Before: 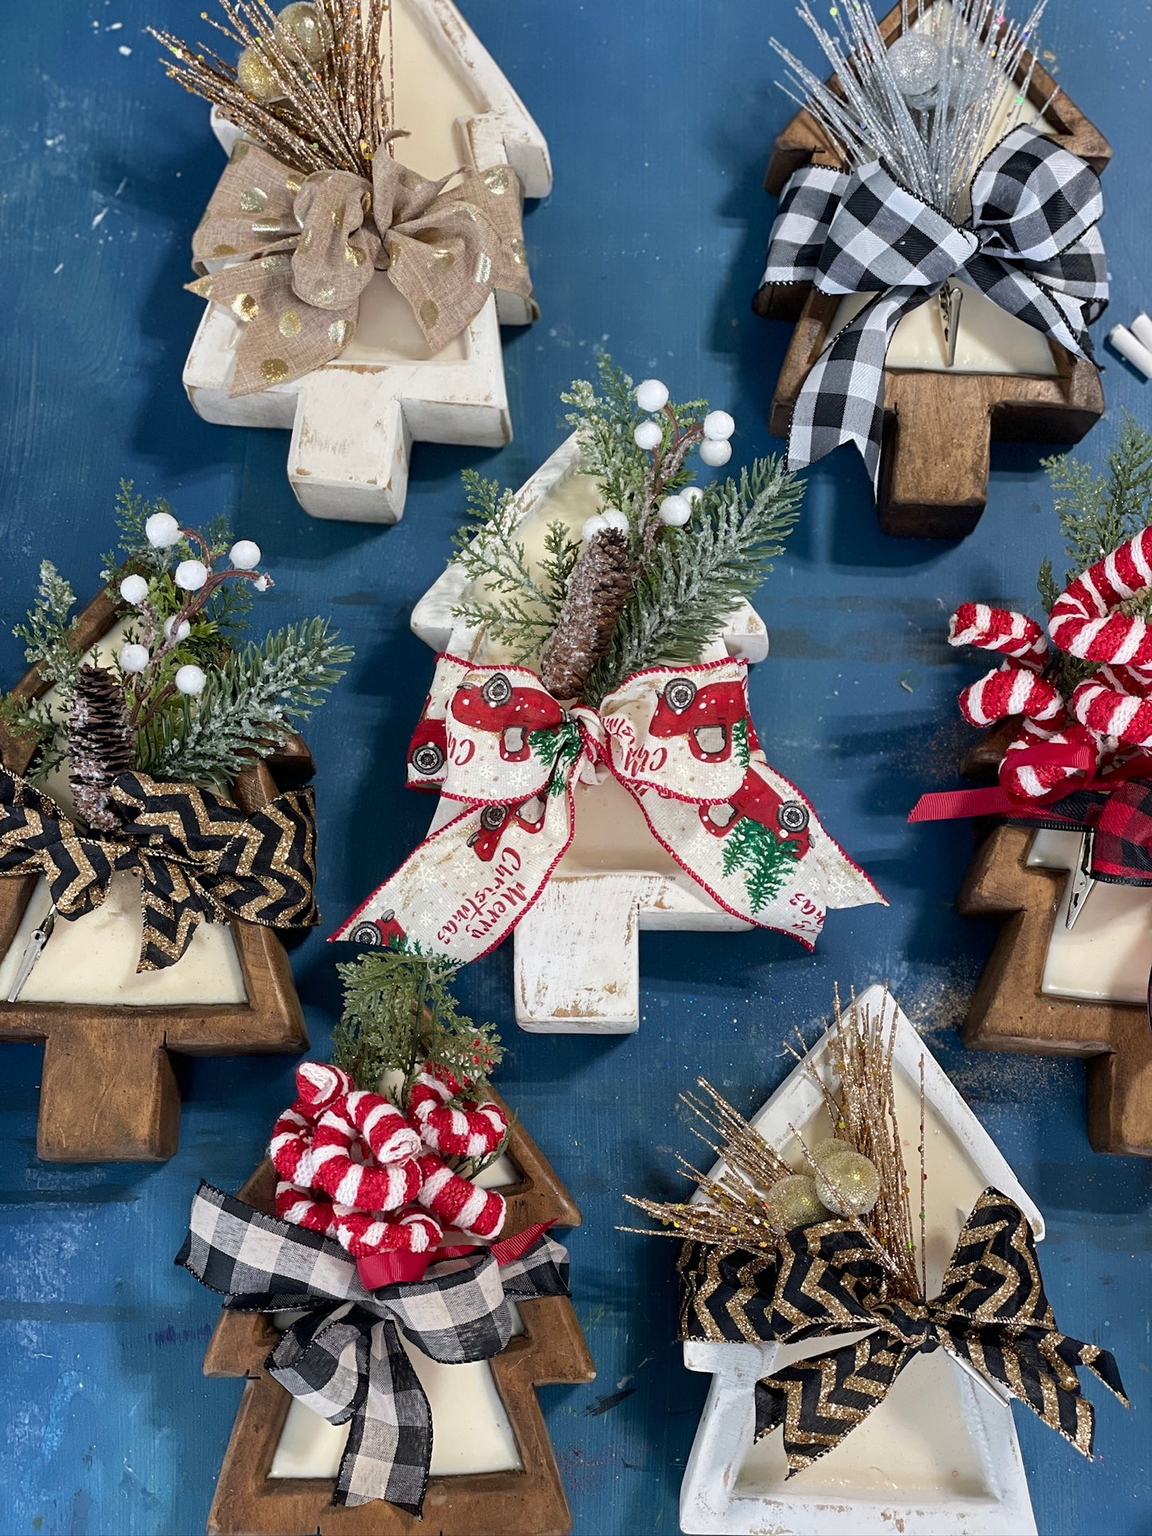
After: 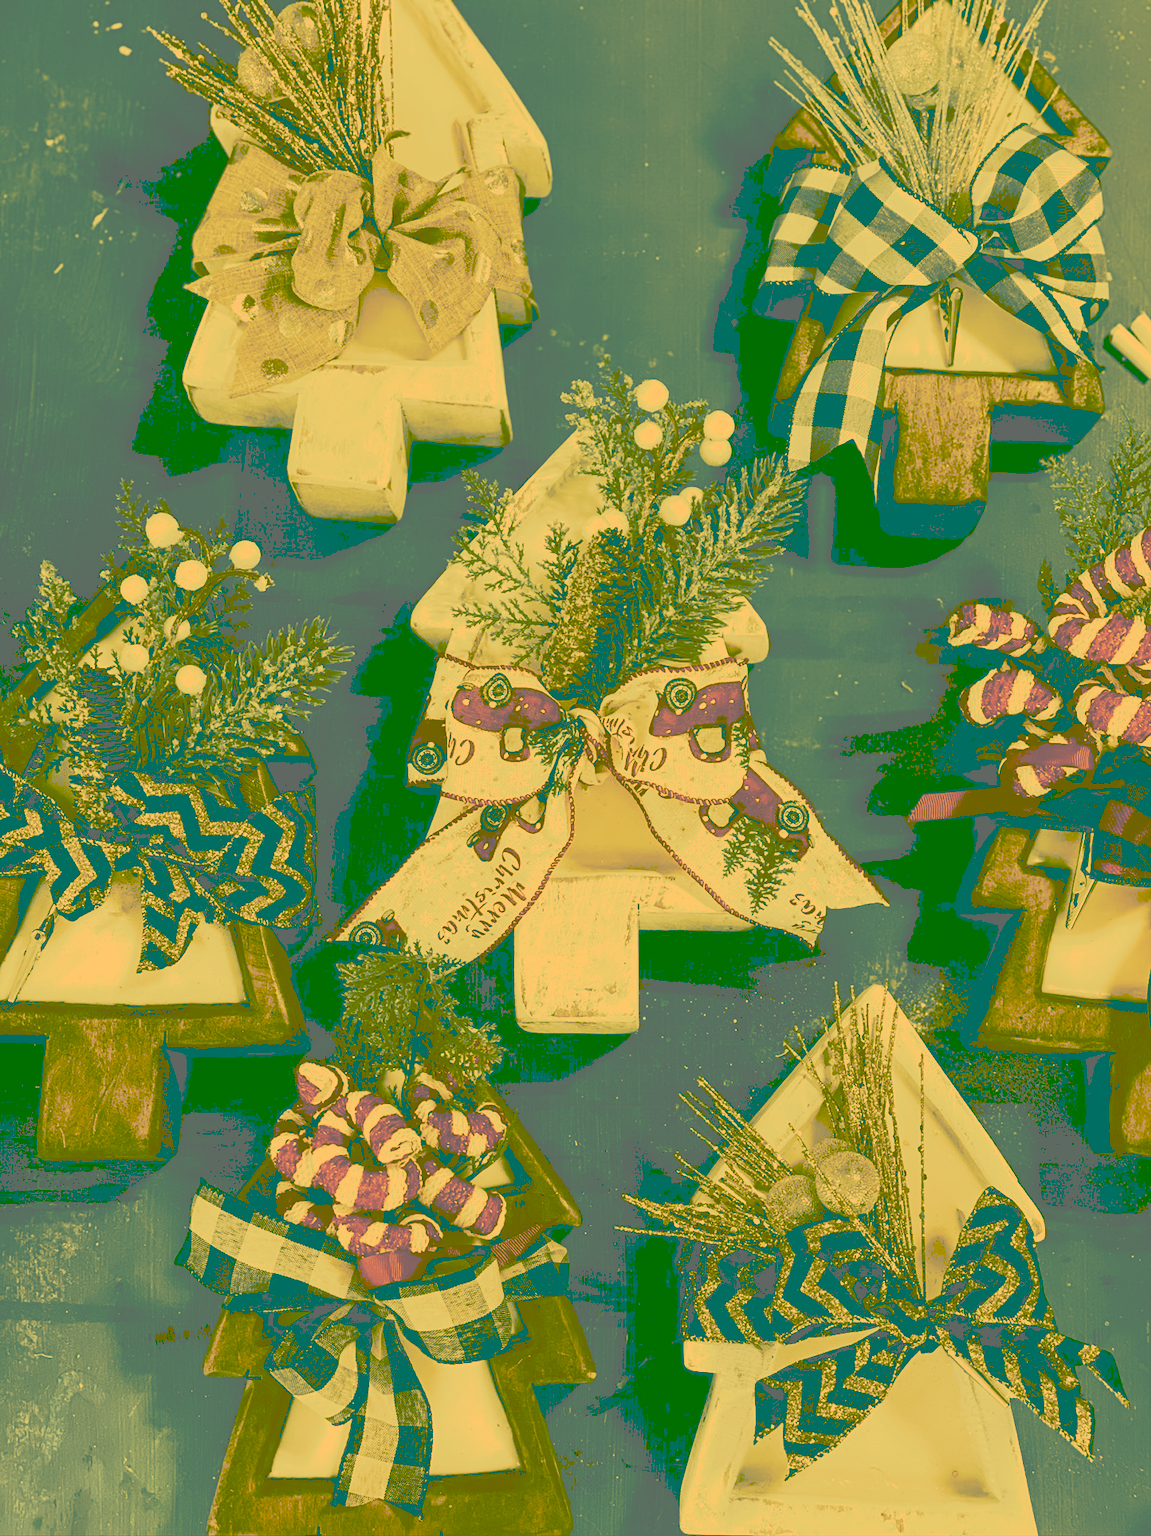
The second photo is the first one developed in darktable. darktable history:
tone curve: curves: ch0 [(0, 0) (0.003, 0.417) (0.011, 0.417) (0.025, 0.414) (0.044, 0.414) (0.069, 0.415) (0.1, 0.415) (0.136, 0.416) (0.177, 0.417) (0.224, 0.421) (0.277, 0.427) (0.335, 0.451) (0.399, 0.495) (0.468, 0.554) (0.543, 0.636) (0.623, 0.722) (0.709, 0.779) (0.801, 0.821) (0.898, 0.845) (1, 1)], preserve colors none
color look up table: target L [91.02, 92.01, 90.99, 79.68, 71.46, 69.64, 71.89, 68.19, 50.85, 43.39, 41.7, 23.98, 23.98, 203.62, 84.55, 72.19, 65.72, 70.53, 61.66, 52.06, 54.12, 52.19, 49.9, 40.37, 27.14, 7.331, 17.49, 23.98, 90.93, 90.03, 87.09, 68.93, 65.52, 84.32, 63.74, 59.48, 60.04, 42.59, 46.88, 25.02, 30.66, 24.88, 17.51, 91.96, 76.16, 70.48, 68.91, 60.82, 47.92], target a [30.86, 26.06, 30.78, -17.17, -14.64, -2.787, 0.597, -22.96, -28.45, -13.95, -23.27, -70.41, -70.41, 0, 50.38, 15.5, 18.67, 32.77, 45.16, 5.351, 23.63, 1.799, 16.08, 29.81, 14.77, -23.7, -55.37, -70.41, 30.75, 33.66, 42.57, -0.503, 8.288, 51.89, 38.3, 7.791, 19.94, -0.358, -1.068, -72.26, 1.784, -72.04, -55.41, 26.04, -17.7, -8.535, -0.759, -16.86, -15.17], target b [81.22, 84.01, 82.53, 66.34, 58.77, 77.2, 57.26, 61.91, 86.94, 74.18, 71.17, 40.76, 40.76, -0.002, 73.47, 64.12, 112.46, 60.3, 105.51, 89.05, 92.63, 89.11, 85.29, 68.94, 46.22, 12.06, 29.57, 40.76, 79.64, 78.34, 72.78, 43.8, 47.59, 69.85, 46.93, 40.48, 35.36, 72.59, 14.95, 42.52, 52.14, 42.23, 29.59, 80.76, 57.84, 46.77, 49.61, 40.19, 28.34], num patches 49
